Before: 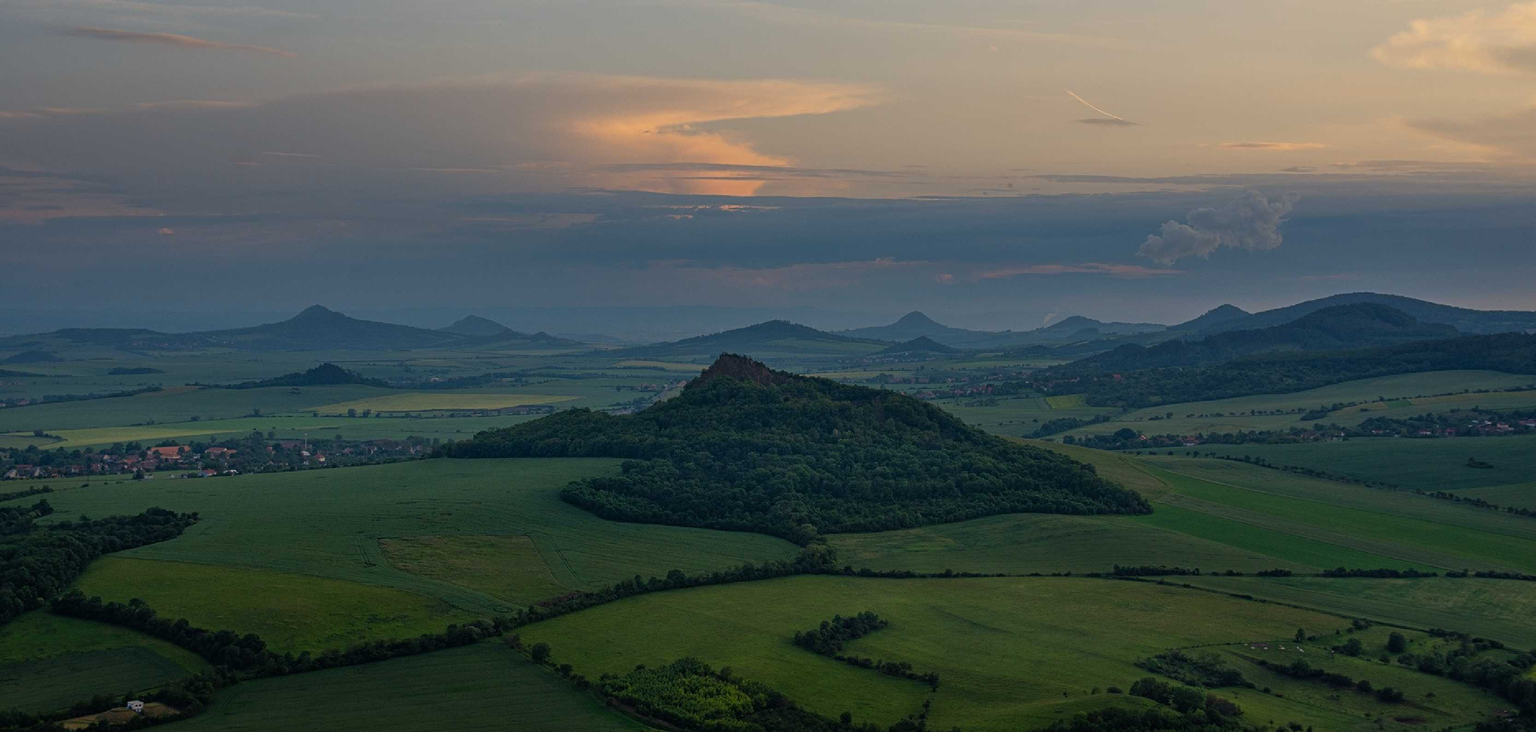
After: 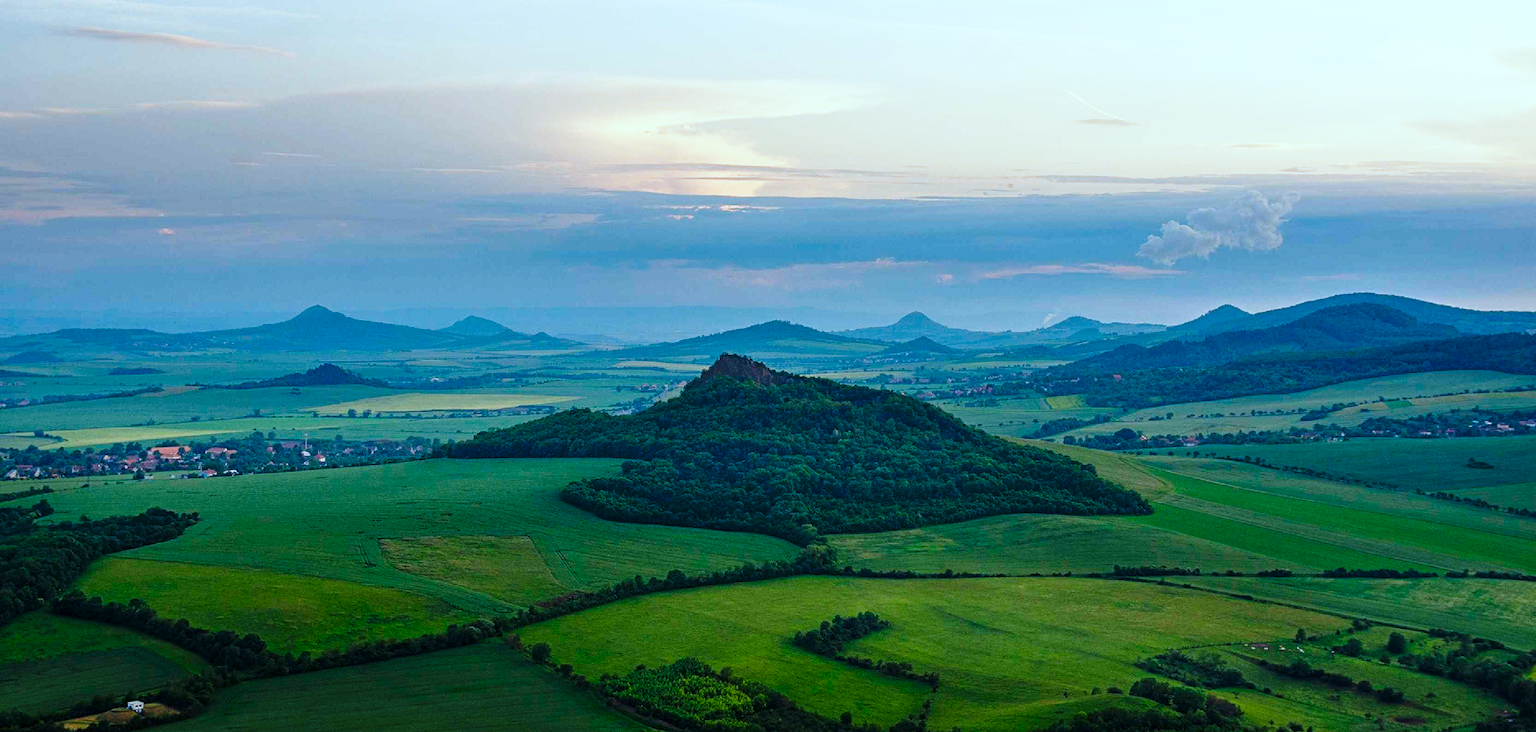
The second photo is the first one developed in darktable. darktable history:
exposure: black level correction 0.001, exposure 0.498 EV, compensate highlight preservation false
color correction: highlights a* -9.92, highlights b* -9.65
color balance rgb: highlights gain › chroma 1.434%, highlights gain › hue 308.49°, perceptual saturation grading › global saturation 20%, perceptual saturation grading › highlights -49.72%, perceptual saturation grading › shadows 24.28%
base curve: curves: ch0 [(0, 0) (0.026, 0.03) (0.109, 0.232) (0.351, 0.748) (0.669, 0.968) (1, 1)], preserve colors none
